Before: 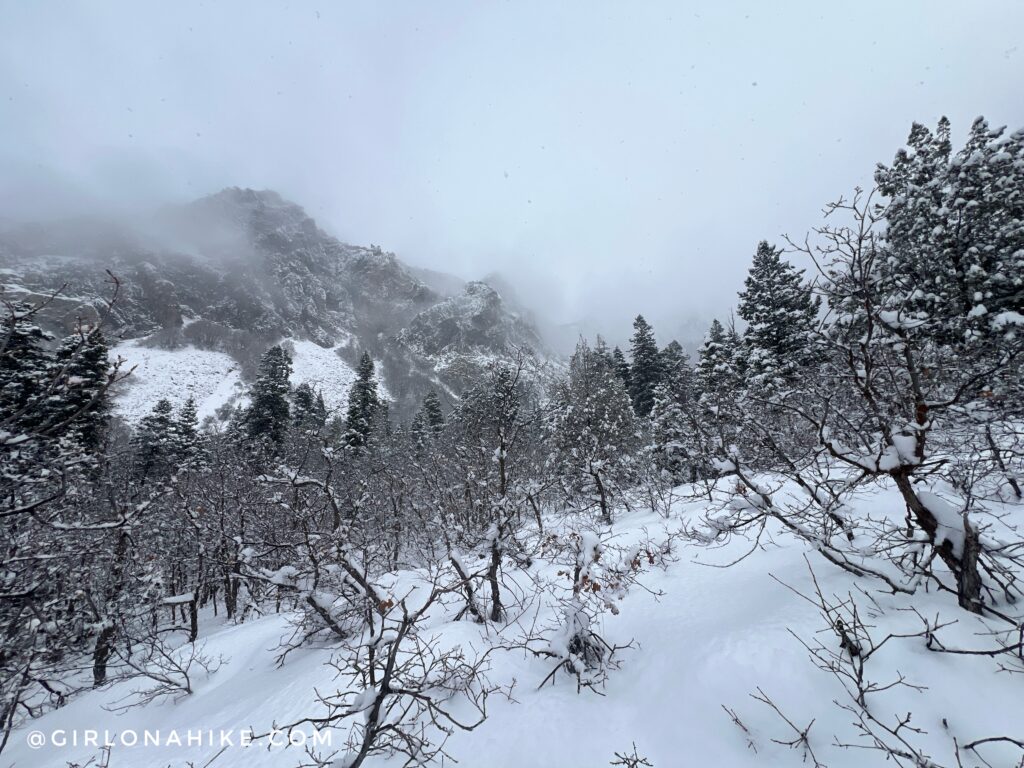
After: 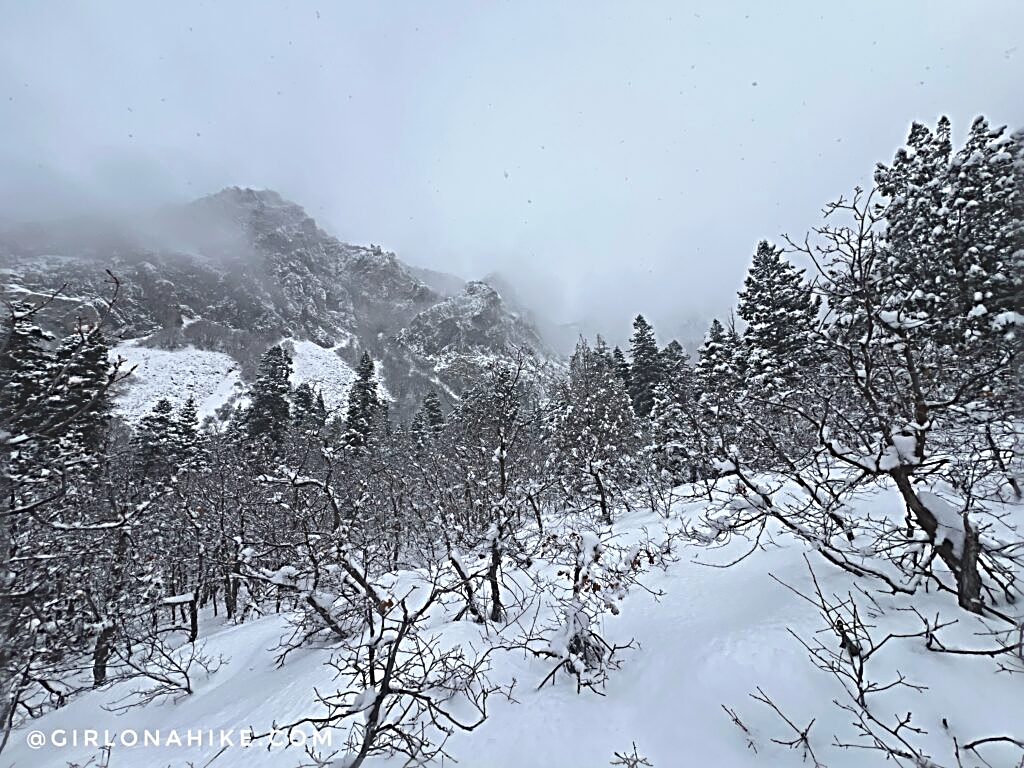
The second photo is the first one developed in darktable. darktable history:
exposure: black level correction -0.021, exposure -0.039 EV, compensate highlight preservation false
sharpen: radius 3.667, amount 0.934
